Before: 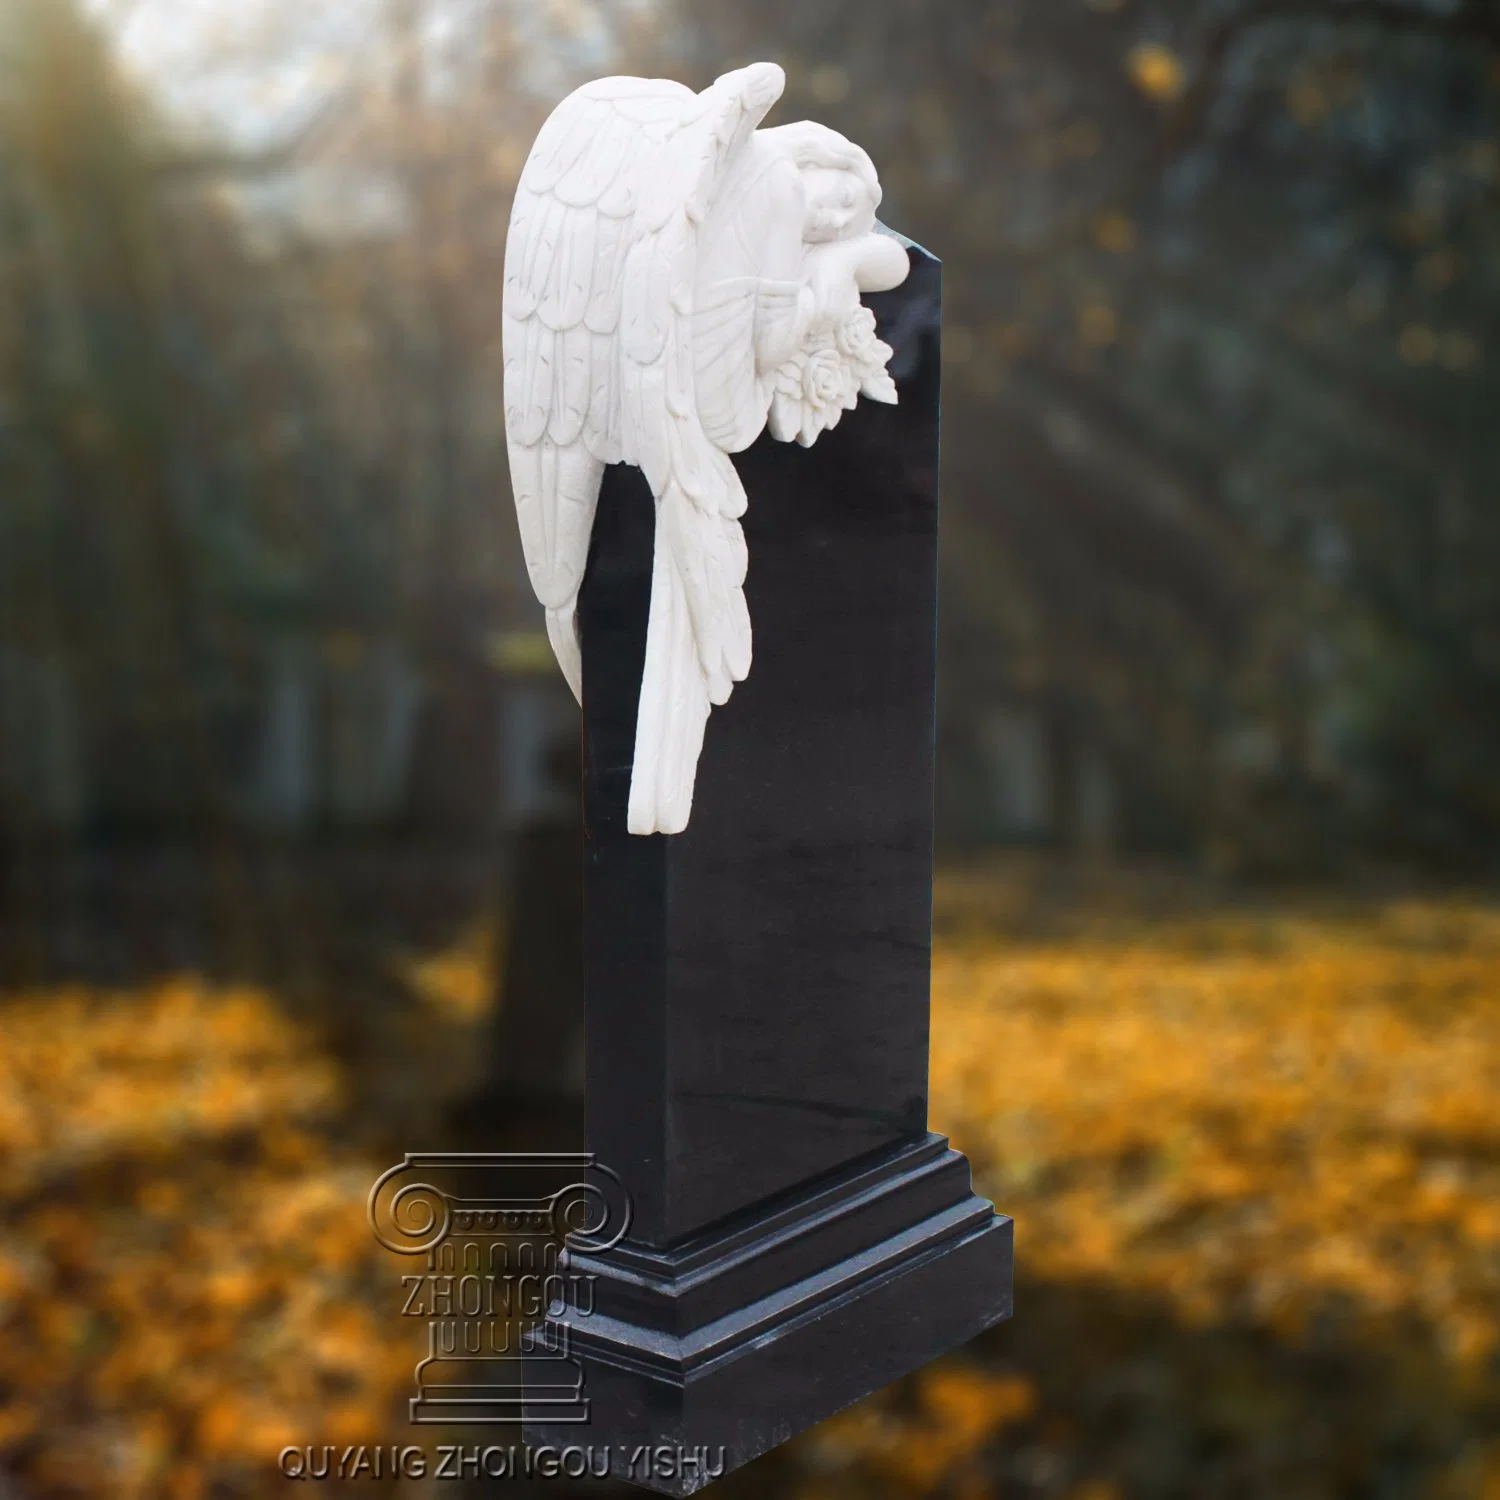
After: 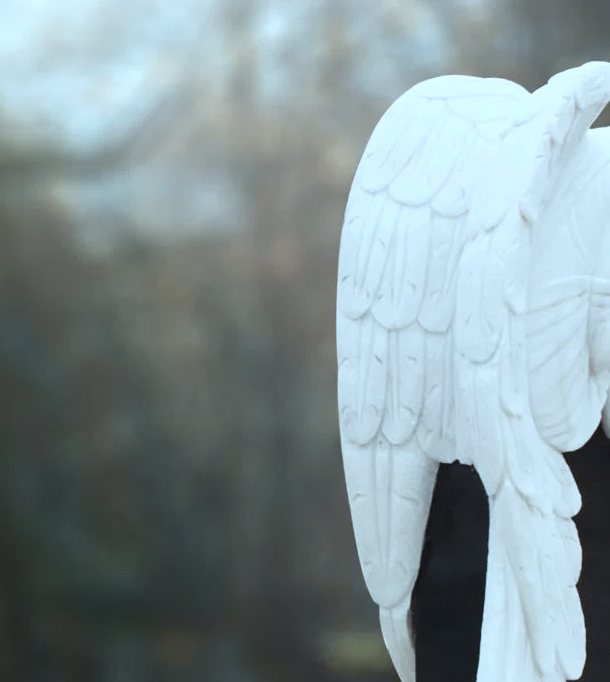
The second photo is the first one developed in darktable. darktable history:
color correction: highlights a* -13.17, highlights b* -17.34, saturation 0.7
crop and rotate: left 11.13%, top 0.114%, right 48.154%, bottom 54.357%
